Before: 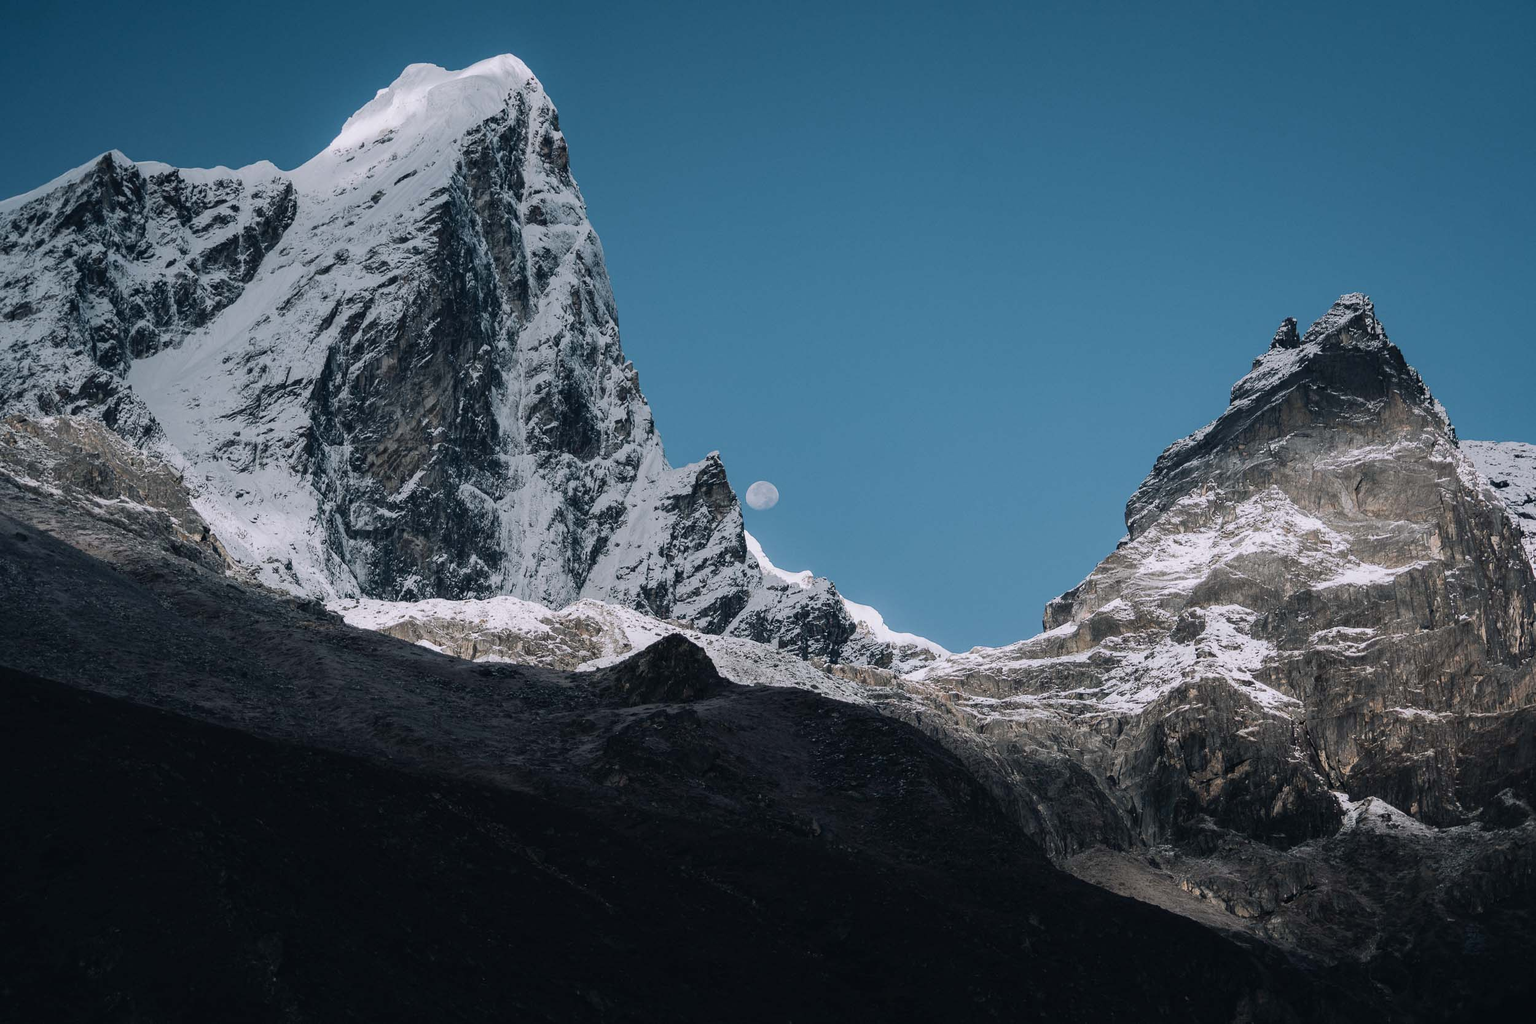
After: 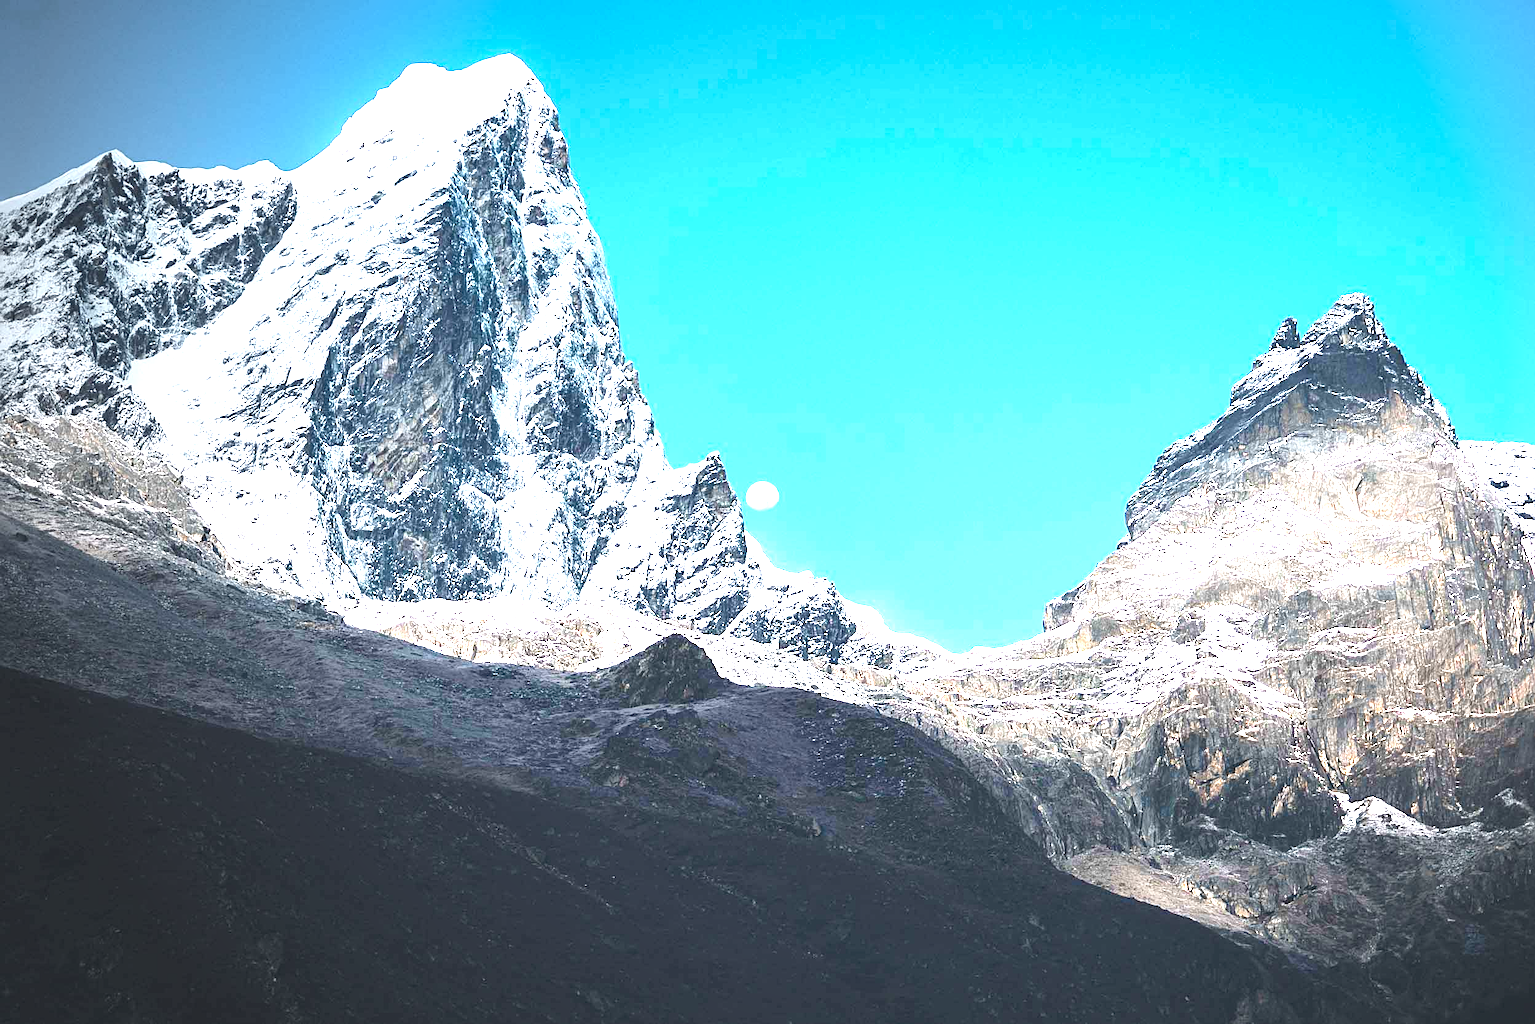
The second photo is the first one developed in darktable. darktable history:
sharpen: on, module defaults
contrast brightness saturation: contrast -0.19, saturation 0.19
vignetting: fall-off start 73.57%, center (0.22, -0.235)
exposure: exposure 3 EV, compensate highlight preservation false
